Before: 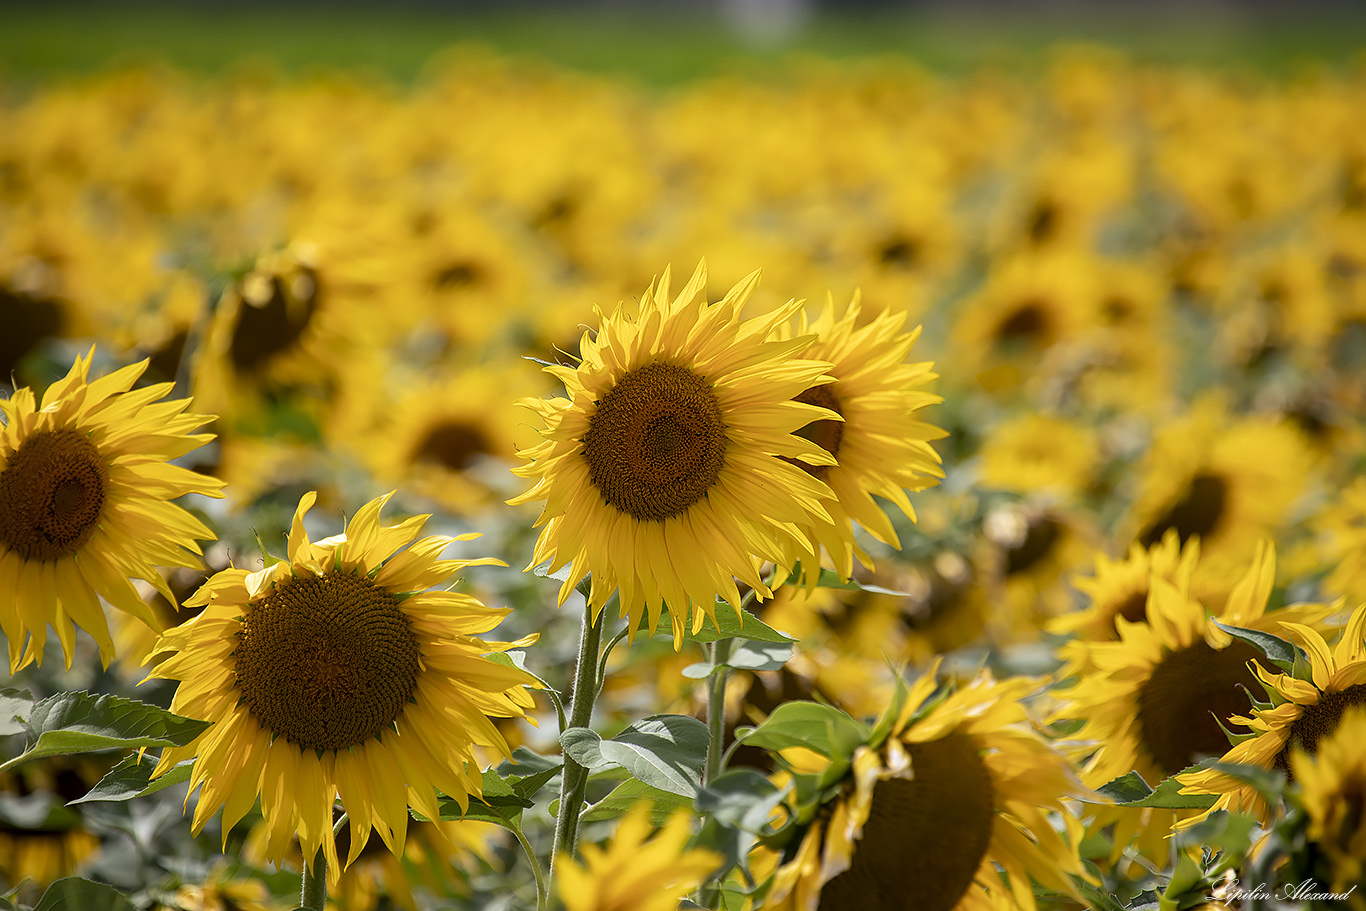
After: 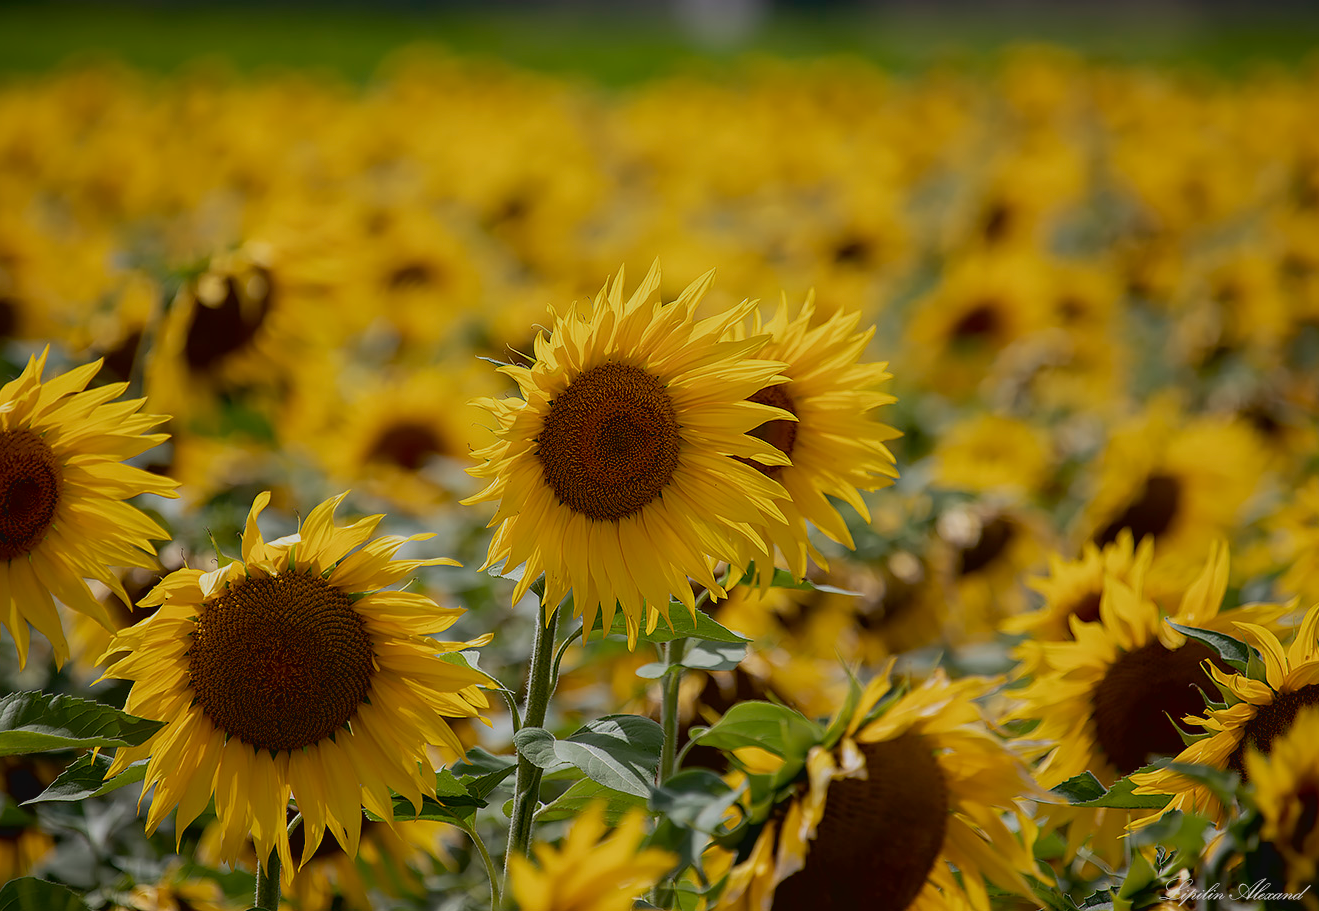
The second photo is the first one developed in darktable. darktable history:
crop and rotate: left 3.405%
exposure: black level correction 0.011, exposure -0.472 EV, compensate highlight preservation false
contrast brightness saturation: contrast -0.084, brightness -0.038, saturation -0.114
